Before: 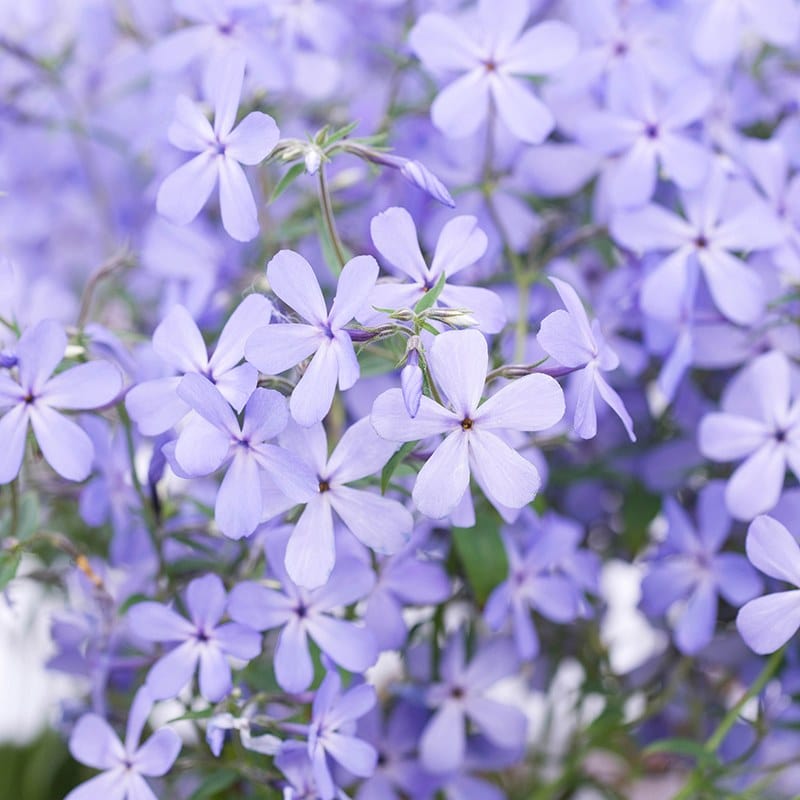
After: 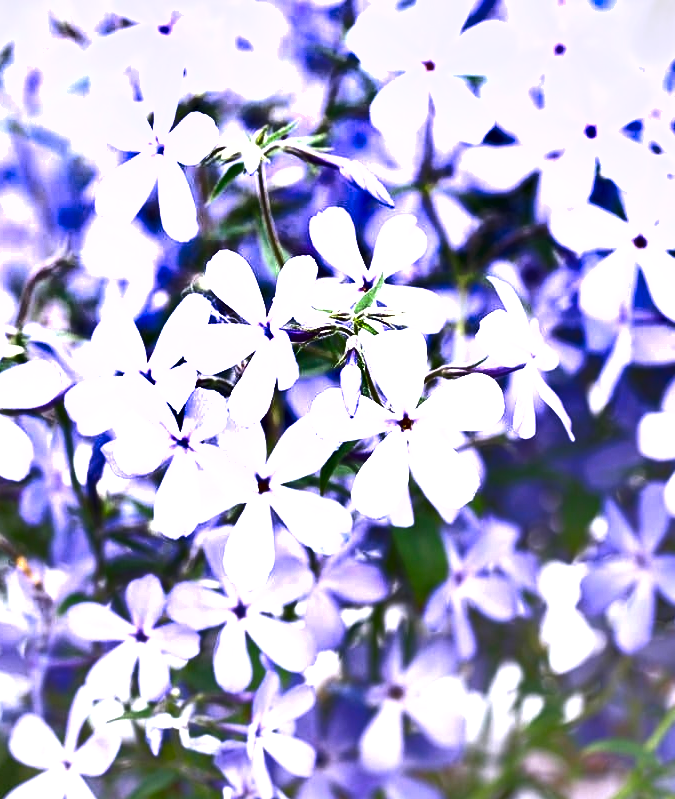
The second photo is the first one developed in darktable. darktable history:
shadows and highlights: shadows 30.66, highlights -62.94, soften with gaussian
crop: left 7.668%, right 7.835%
levels: levels [0, 0.478, 1]
exposure: black level correction 0.001, exposure 1 EV, compensate highlight preservation false
tone equalizer: -8 EV 0 EV, -7 EV 0.002 EV, -6 EV -0.004 EV, -5 EV -0.008 EV, -4 EV -0.071 EV, -3 EV -0.216 EV, -2 EV -0.261 EV, -1 EV 0.103 EV, +0 EV 0.287 EV, edges refinement/feathering 500, mask exposure compensation -1.57 EV, preserve details no
